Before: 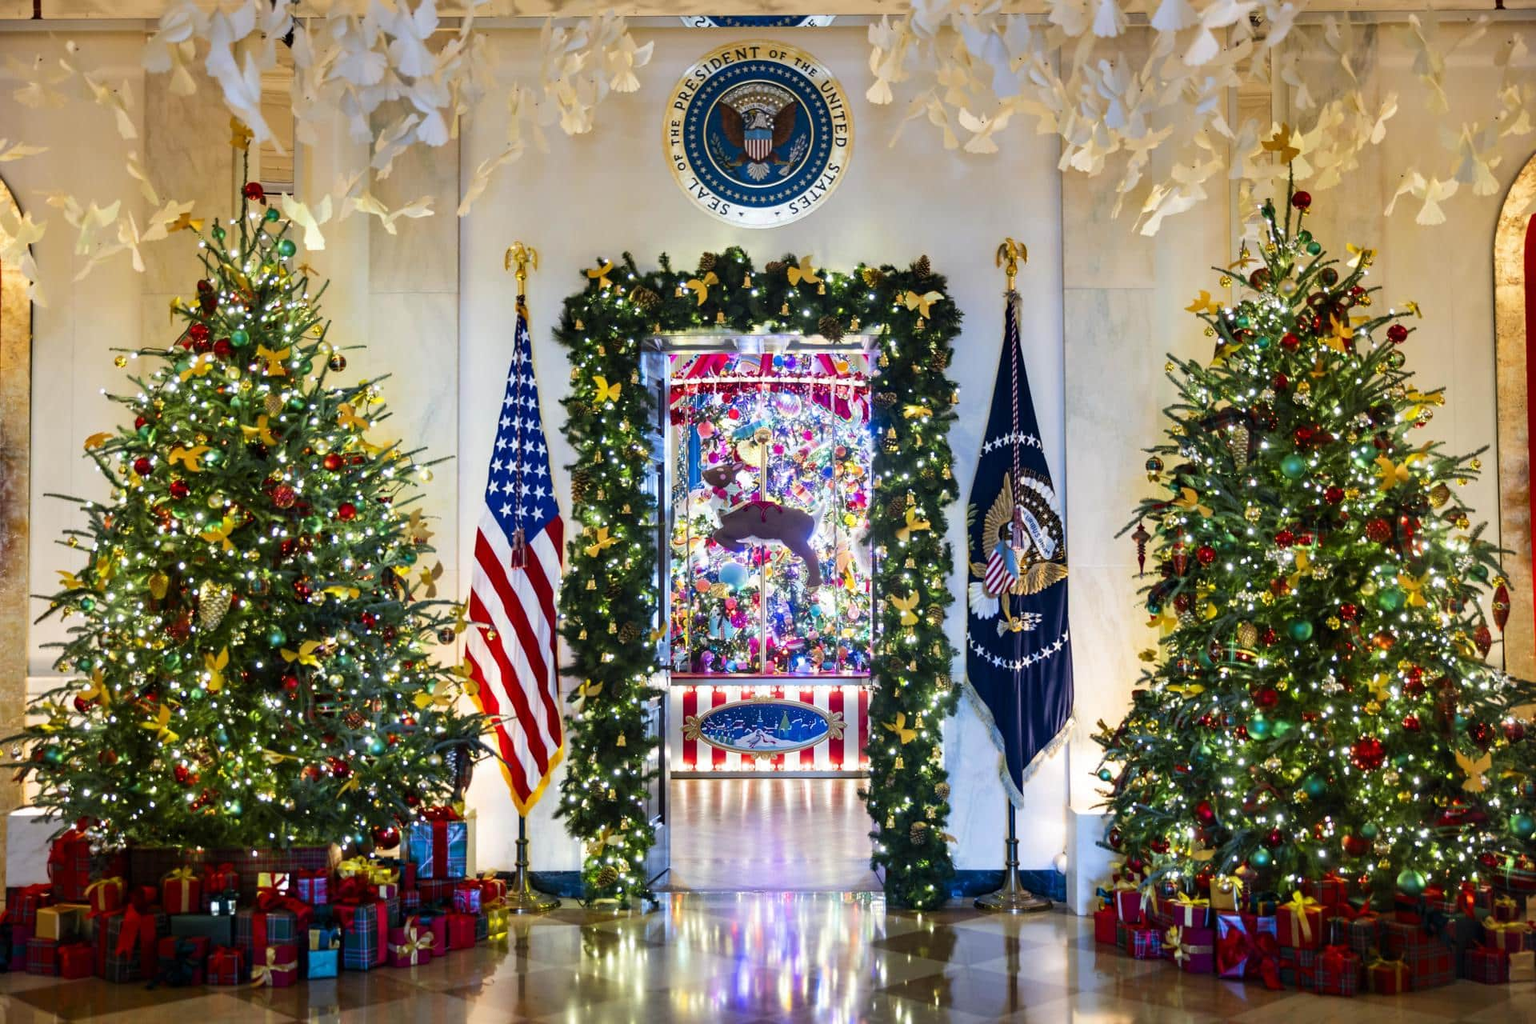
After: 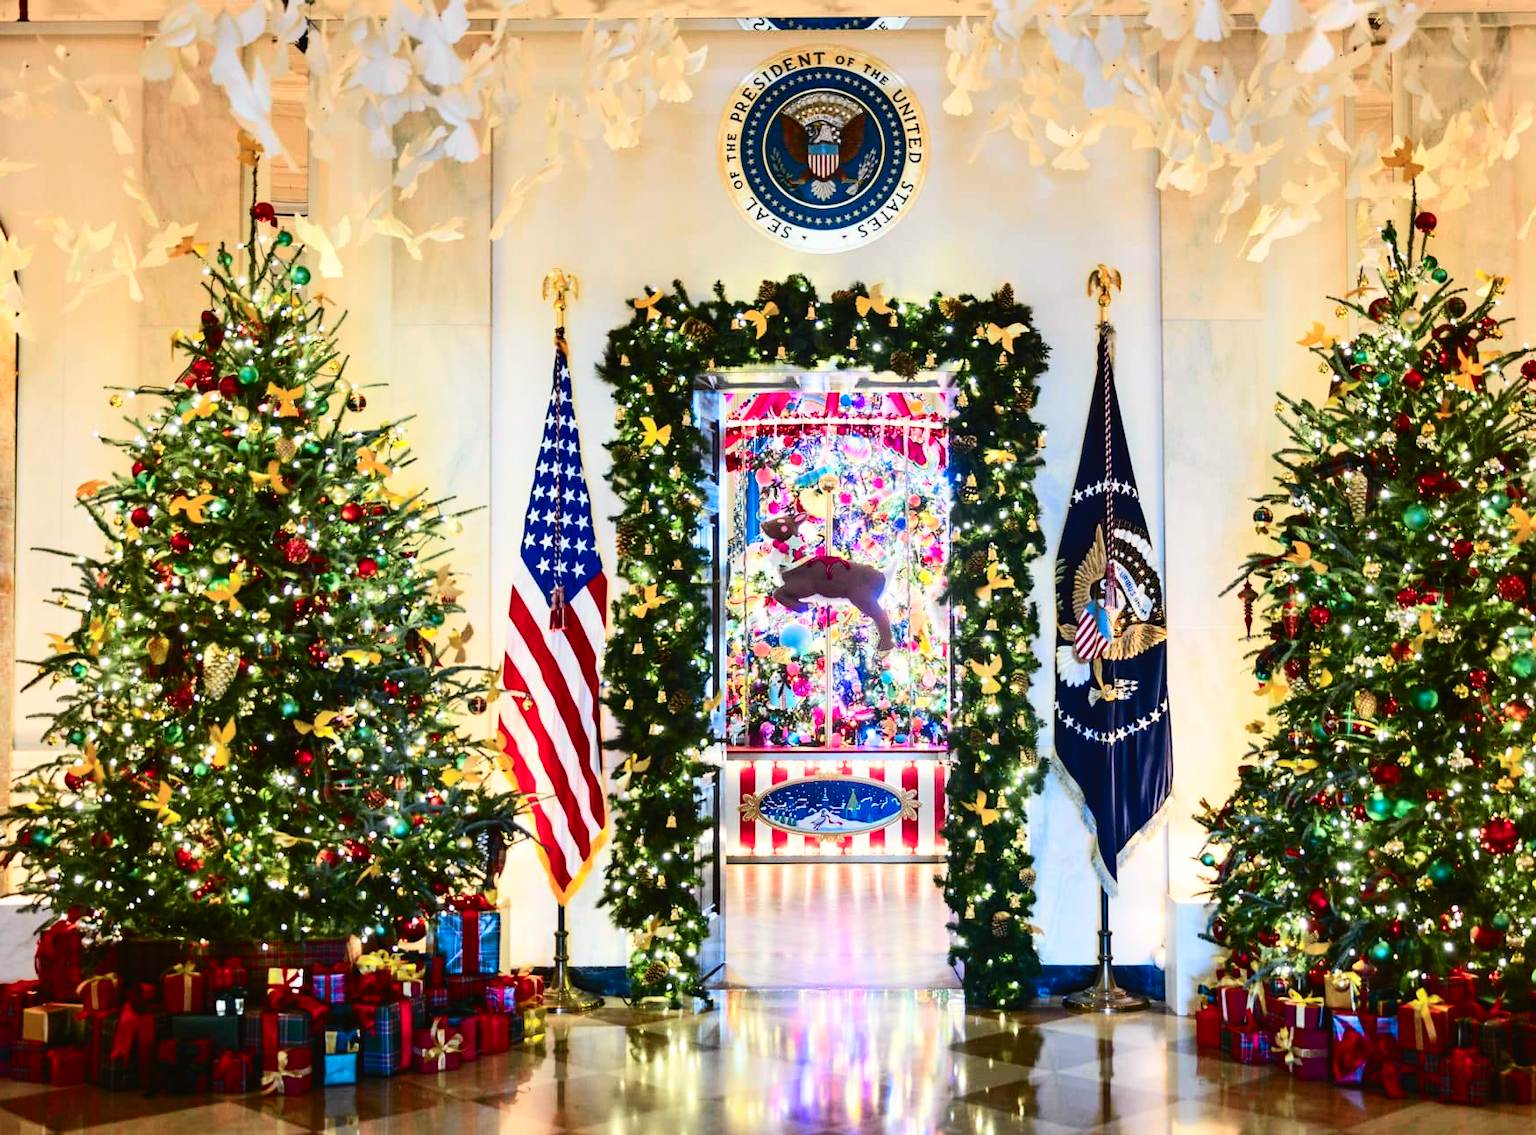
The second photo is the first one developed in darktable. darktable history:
tone curve: curves: ch0 [(0, 0.026) (0.184, 0.172) (0.391, 0.468) (0.446, 0.56) (0.605, 0.758) (0.831, 0.931) (0.992, 1)]; ch1 [(0, 0) (0.437, 0.447) (0.501, 0.502) (0.538, 0.539) (0.574, 0.589) (0.617, 0.64) (0.699, 0.749) (0.859, 0.919) (1, 1)]; ch2 [(0, 0) (0.33, 0.301) (0.421, 0.443) (0.447, 0.482) (0.499, 0.509) (0.538, 0.564) (0.585, 0.615) (0.664, 0.664) (1, 1)], color space Lab, independent channels, preserve colors none
crop and rotate: left 1.047%, right 8.771%
